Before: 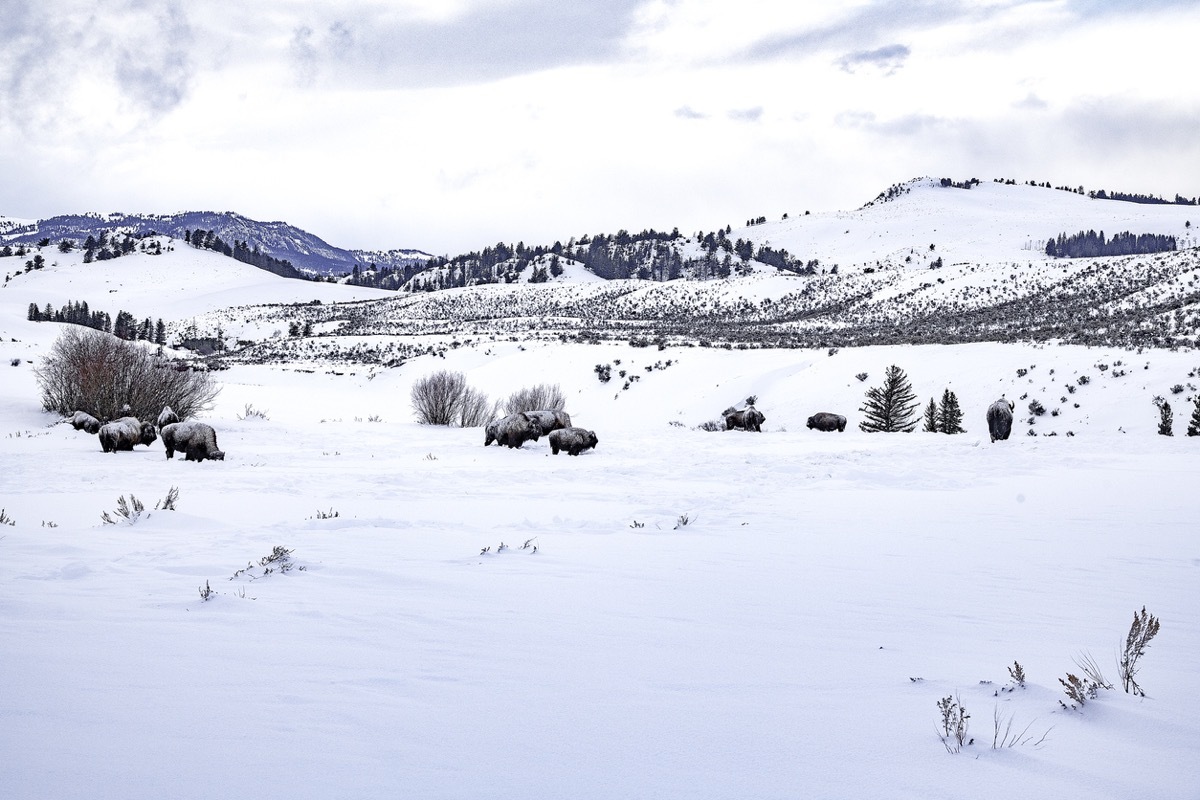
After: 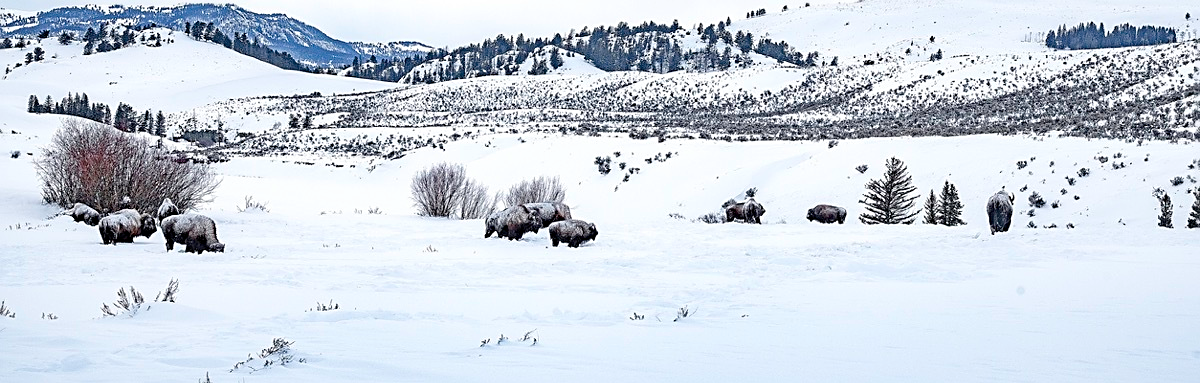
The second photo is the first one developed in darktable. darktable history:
sharpen: on, module defaults
crop and rotate: top 26.007%, bottom 26.023%
